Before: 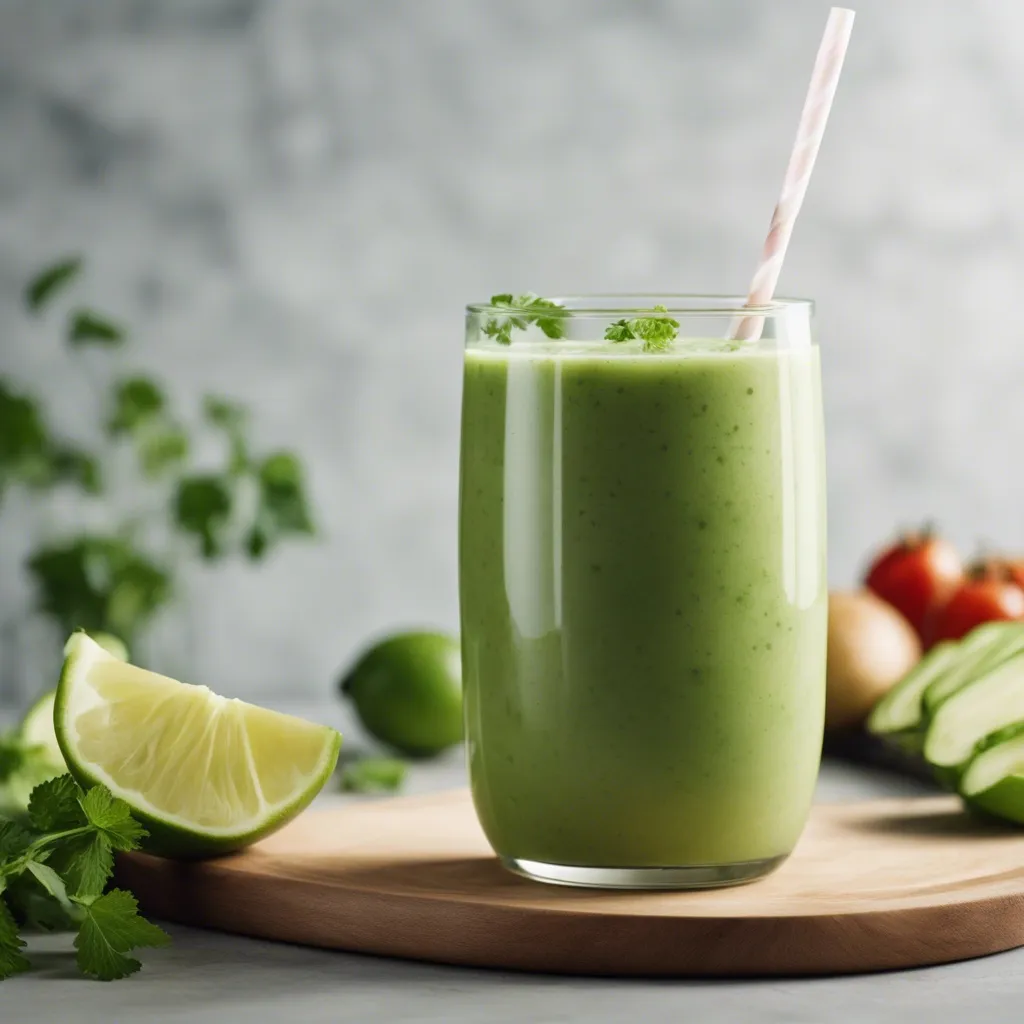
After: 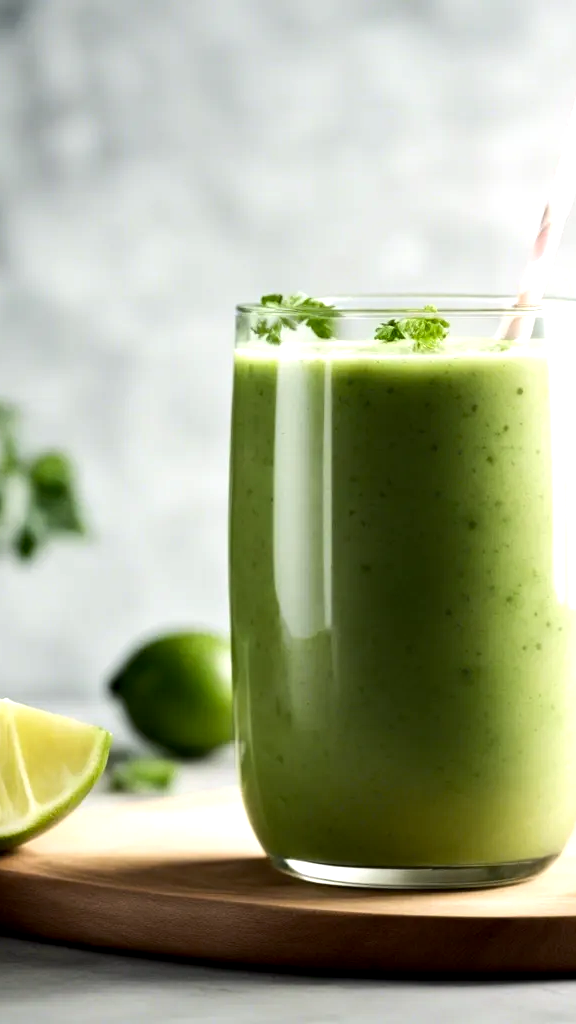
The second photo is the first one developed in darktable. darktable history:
crop and rotate: left 22.516%, right 21.234%
exposure: black level correction 0.01, exposure 0.014 EV, compensate highlight preservation false
tone equalizer: -8 EV -0.75 EV, -7 EV -0.7 EV, -6 EV -0.6 EV, -5 EV -0.4 EV, -3 EV 0.4 EV, -2 EV 0.6 EV, -1 EV 0.7 EV, +0 EV 0.75 EV, edges refinement/feathering 500, mask exposure compensation -1.57 EV, preserve details no
